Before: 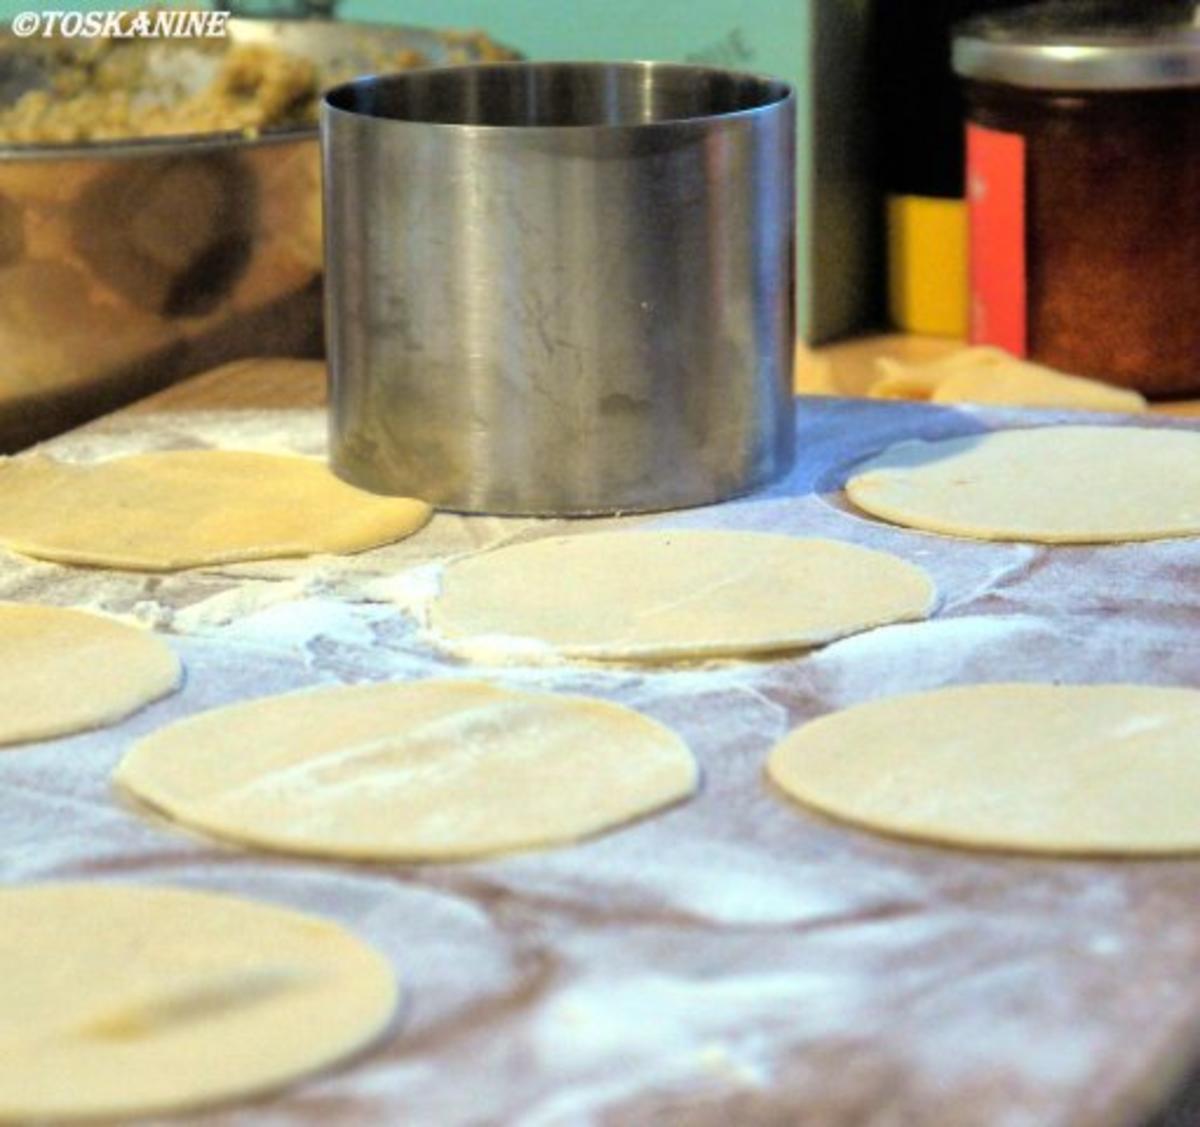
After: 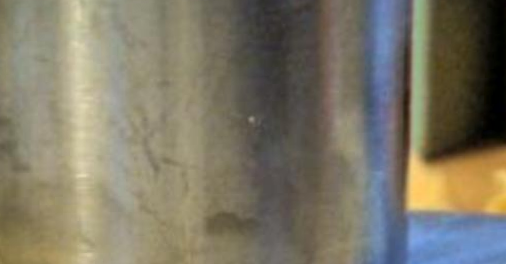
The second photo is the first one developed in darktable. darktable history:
local contrast: mode bilateral grid, contrast 20, coarseness 50, detail 132%, midtone range 0.2
rotate and perspective: rotation 0.062°, lens shift (vertical) 0.115, lens shift (horizontal) -0.133, crop left 0.047, crop right 0.94, crop top 0.061, crop bottom 0.94
shadows and highlights: shadows 25, highlights -25
crop: left 28.64%, top 16.832%, right 26.637%, bottom 58.055%
